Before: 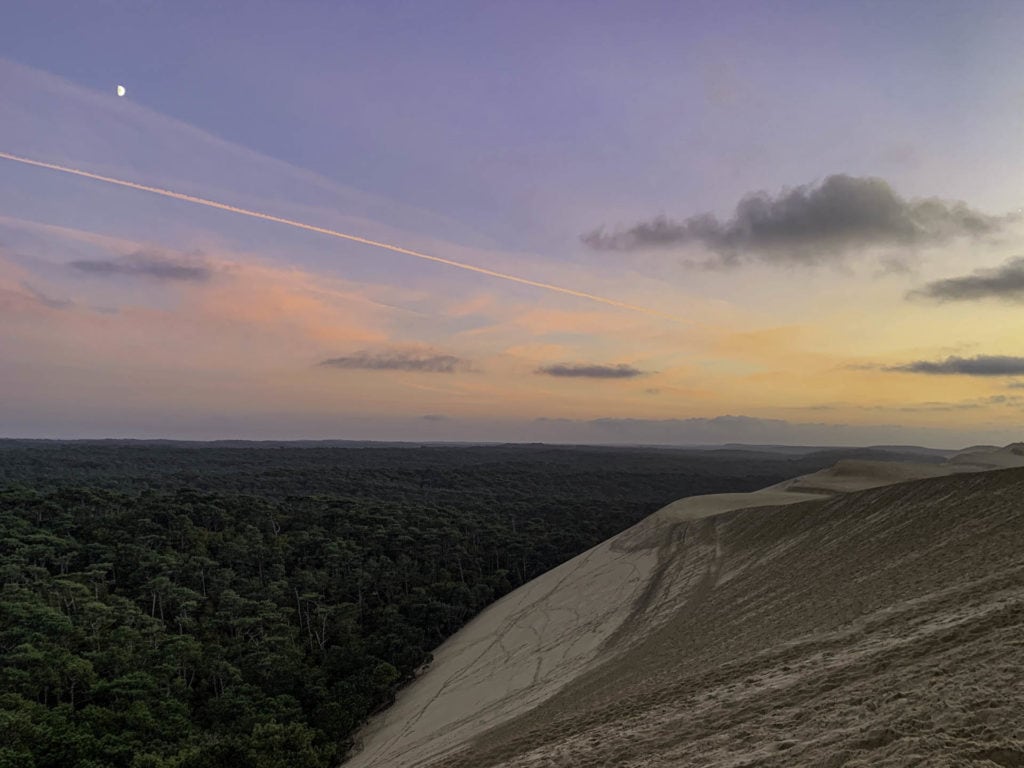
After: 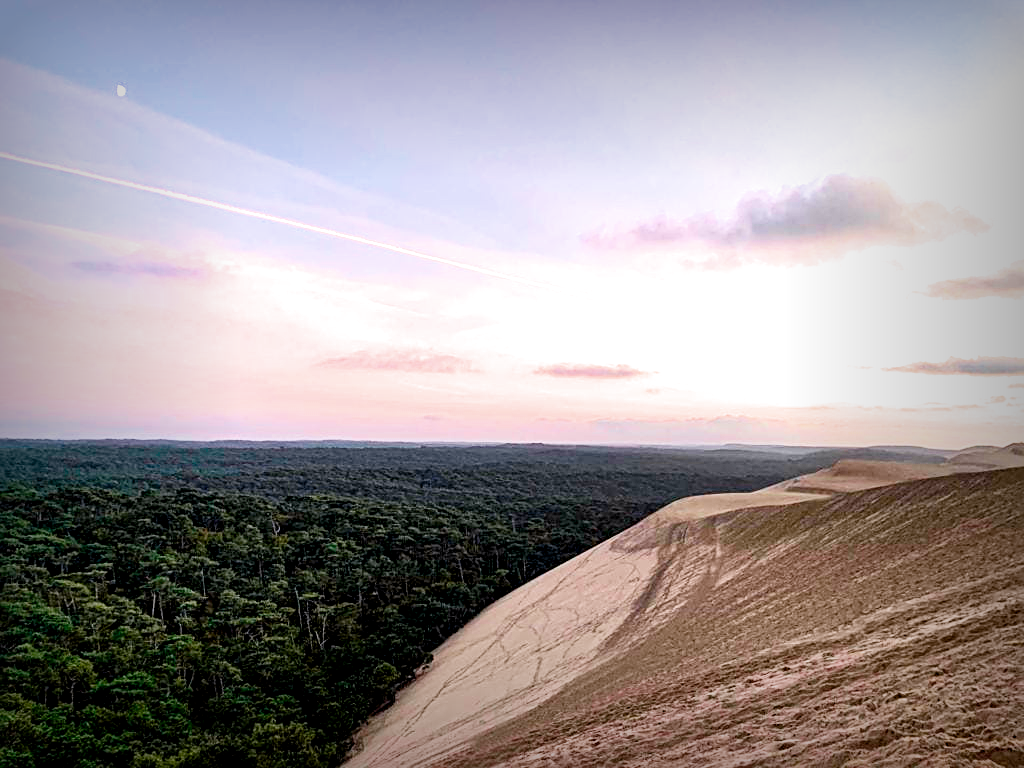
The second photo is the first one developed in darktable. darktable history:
rgb levels: levels [[0.01, 0.419, 0.839], [0, 0.5, 1], [0, 0.5, 1]]
contrast brightness saturation: contrast 0.1, brightness -0.26, saturation 0.14
sharpen: radius 2.529, amount 0.323
vignetting: fall-off start 53.2%, brightness -0.594, saturation 0, automatic ratio true, width/height ratio 1.313, shape 0.22, unbound false
white balance: red 1.009, blue 1.027
exposure: black level correction 0.001, exposure 1.84 EV, compensate highlight preservation false
filmic rgb: black relative exposure -5.83 EV, white relative exposure 3.4 EV, hardness 3.68
